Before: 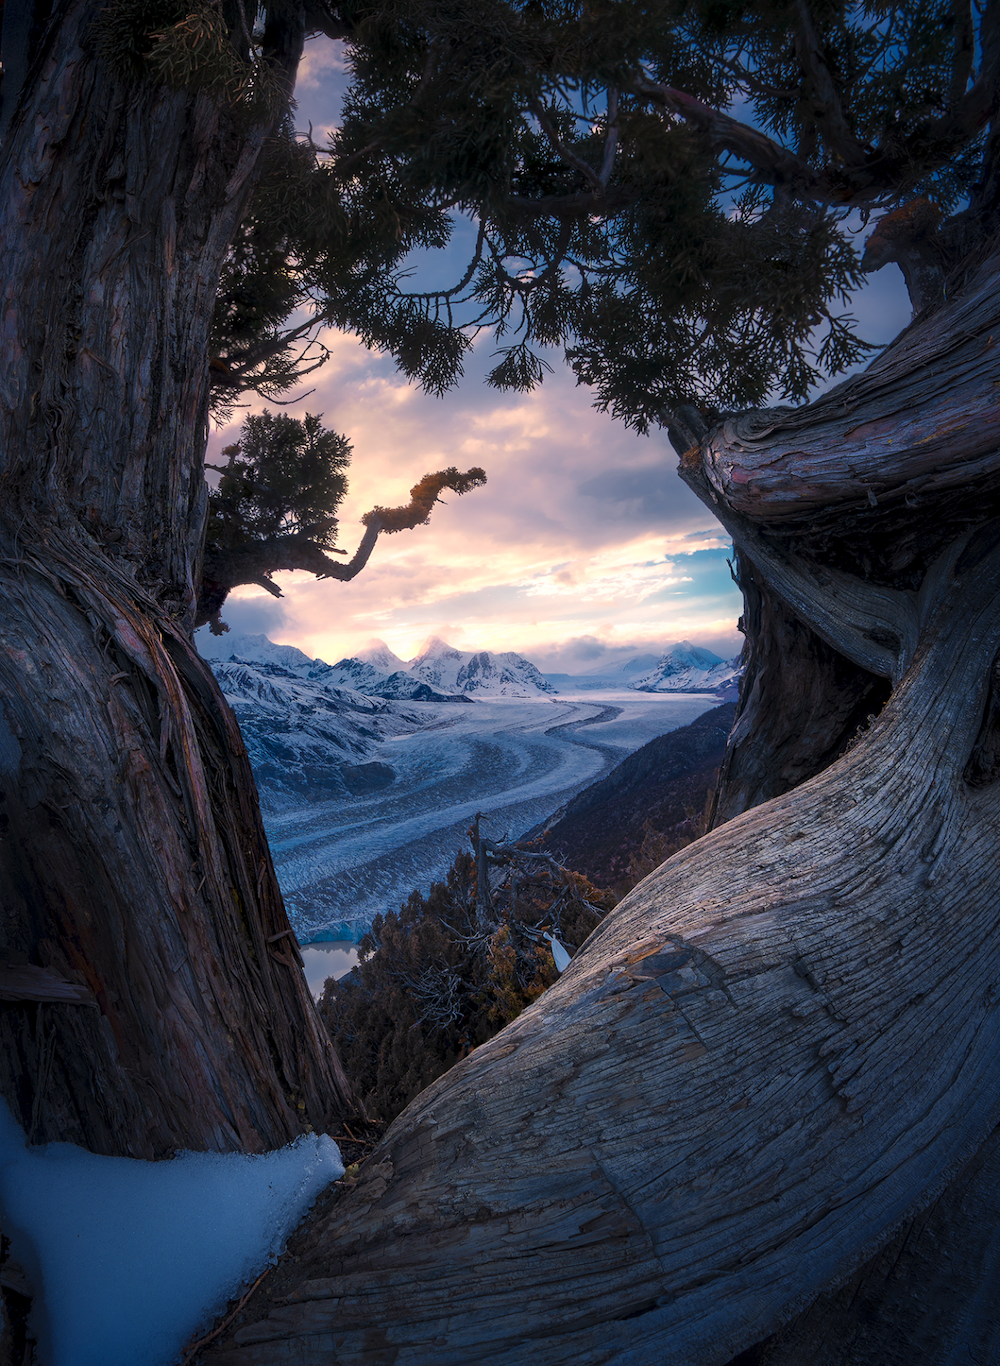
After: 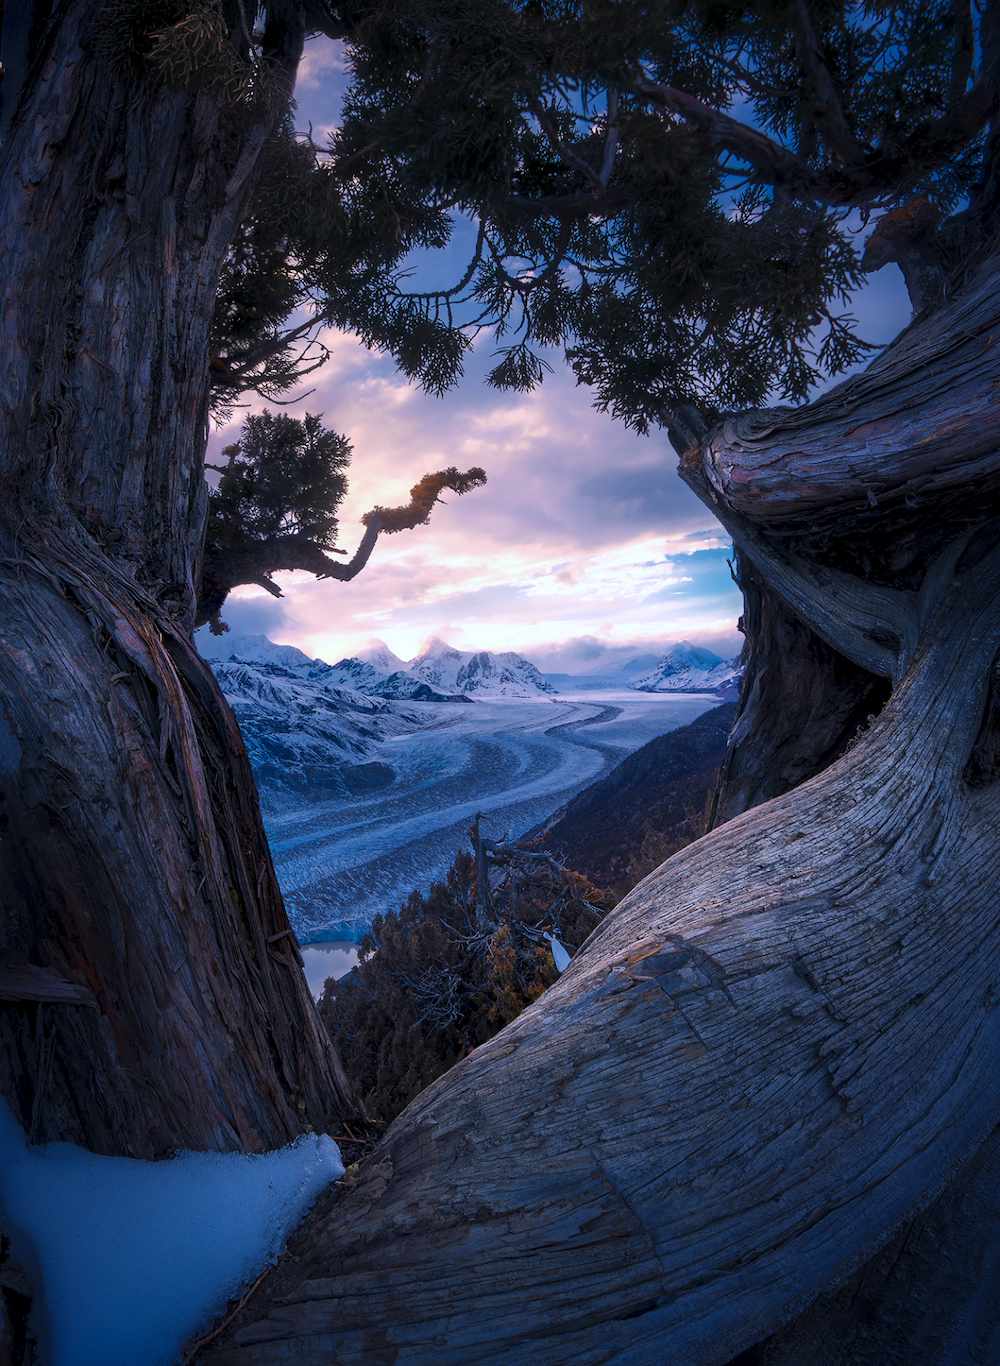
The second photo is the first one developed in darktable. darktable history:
color calibration: illuminant custom, x 0.372, y 0.383, temperature 4281.41 K
